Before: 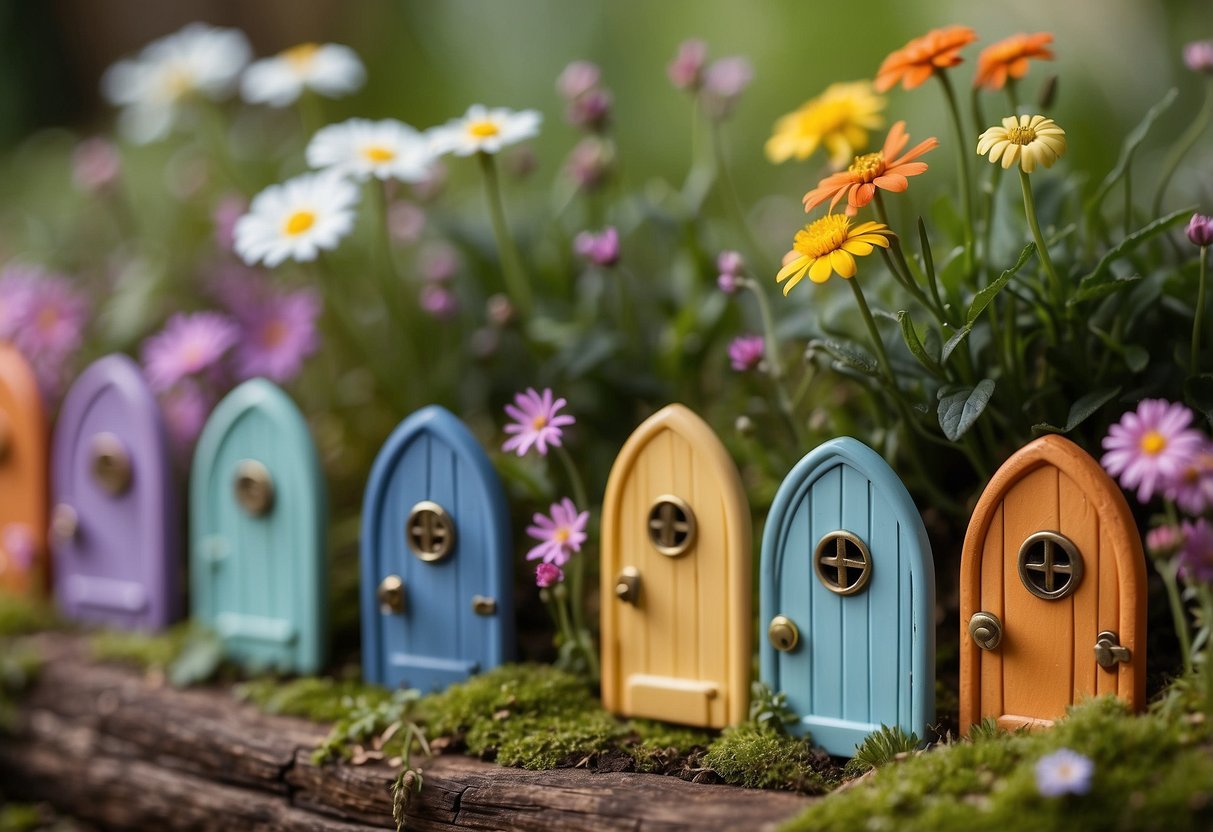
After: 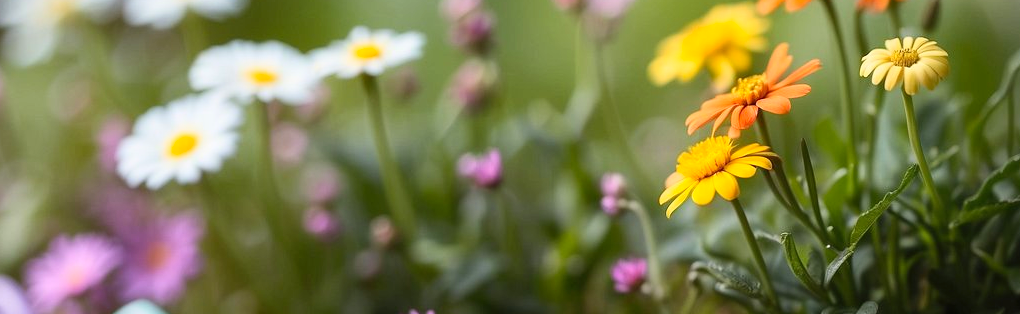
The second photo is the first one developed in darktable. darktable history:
crop and rotate: left 9.69%, top 9.397%, right 6.169%, bottom 52.774%
contrast brightness saturation: contrast 0.198, brightness 0.168, saturation 0.228
